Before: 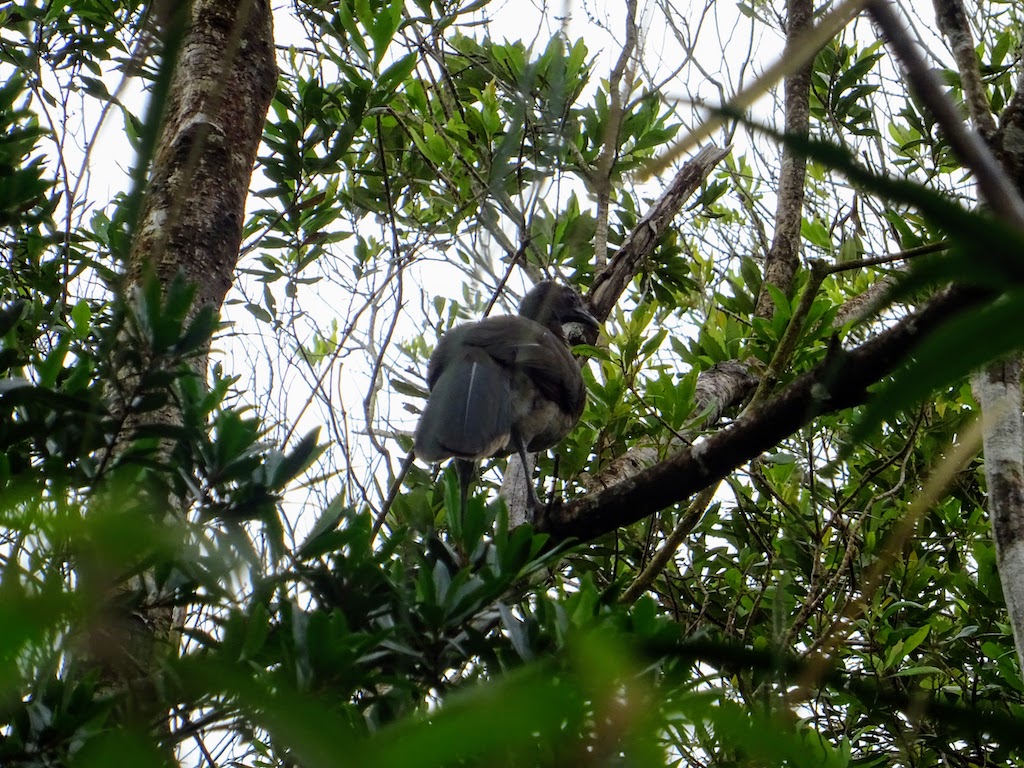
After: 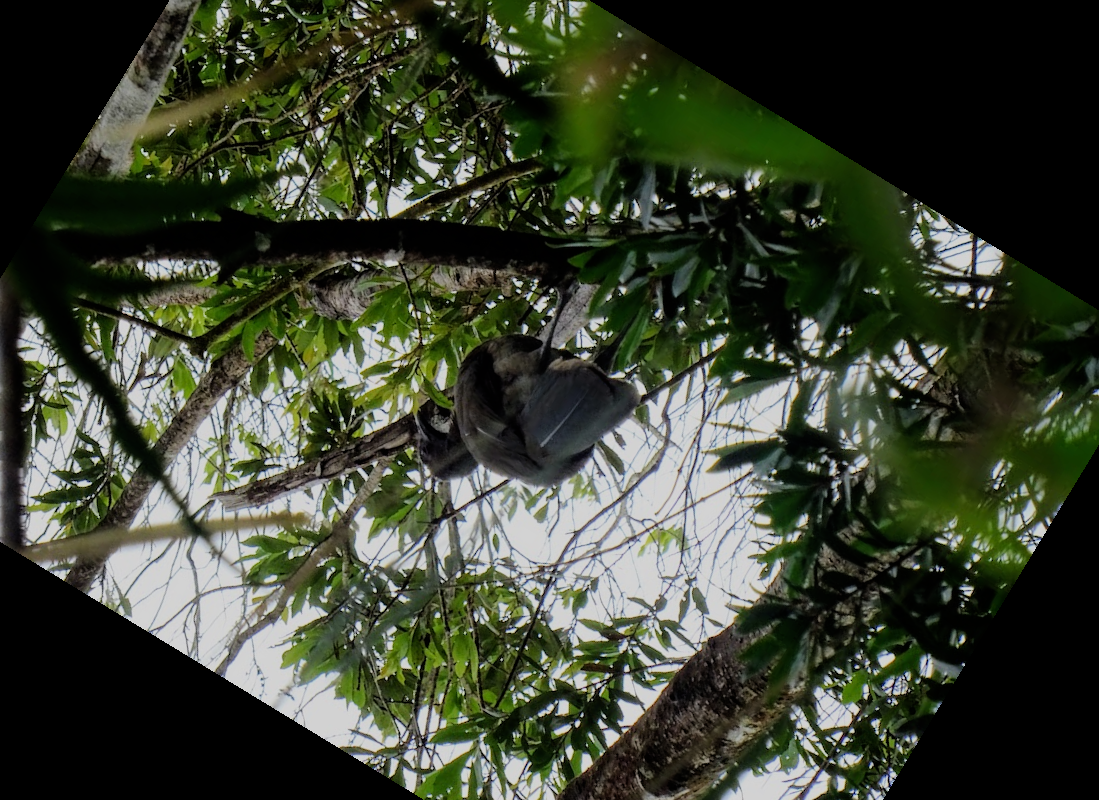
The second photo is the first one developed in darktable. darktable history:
filmic rgb: black relative exposure -7.65 EV, white relative exposure 4.56 EV, hardness 3.61
crop and rotate: angle 148.68°, left 9.111%, top 15.603%, right 4.588%, bottom 17.041%
